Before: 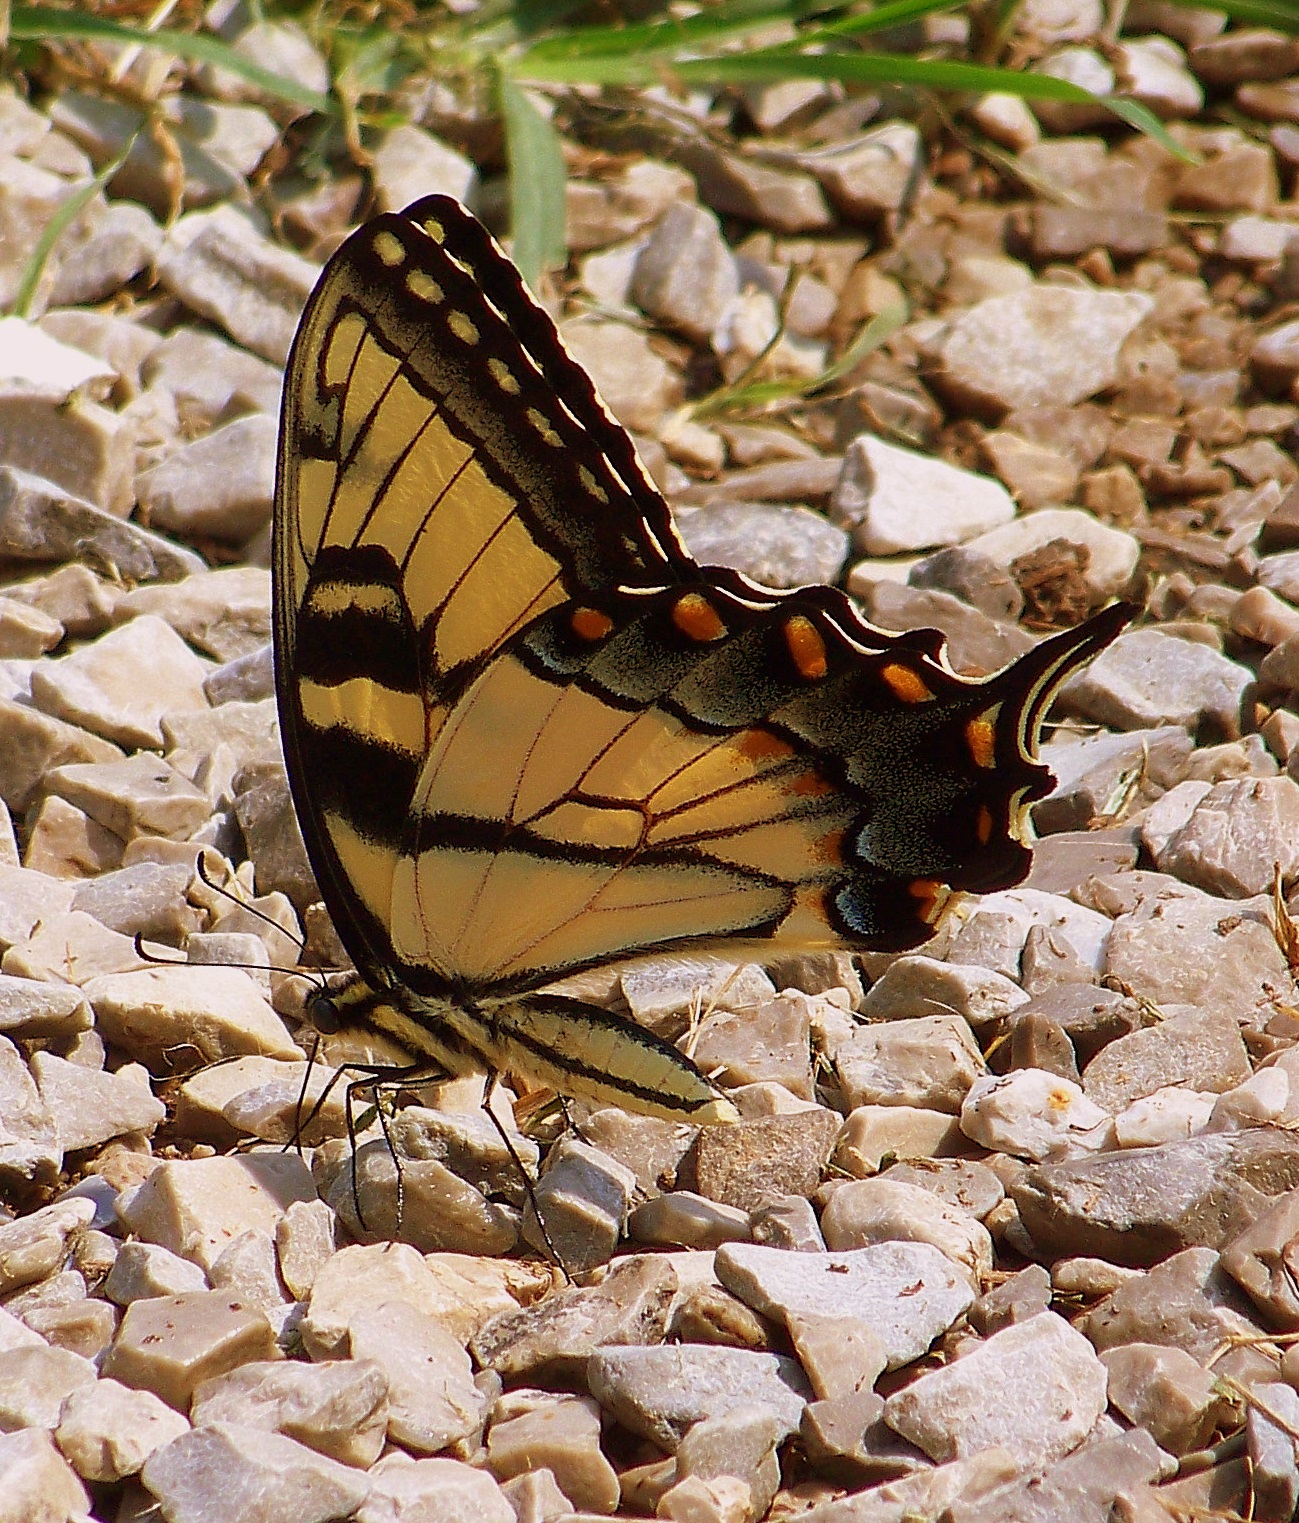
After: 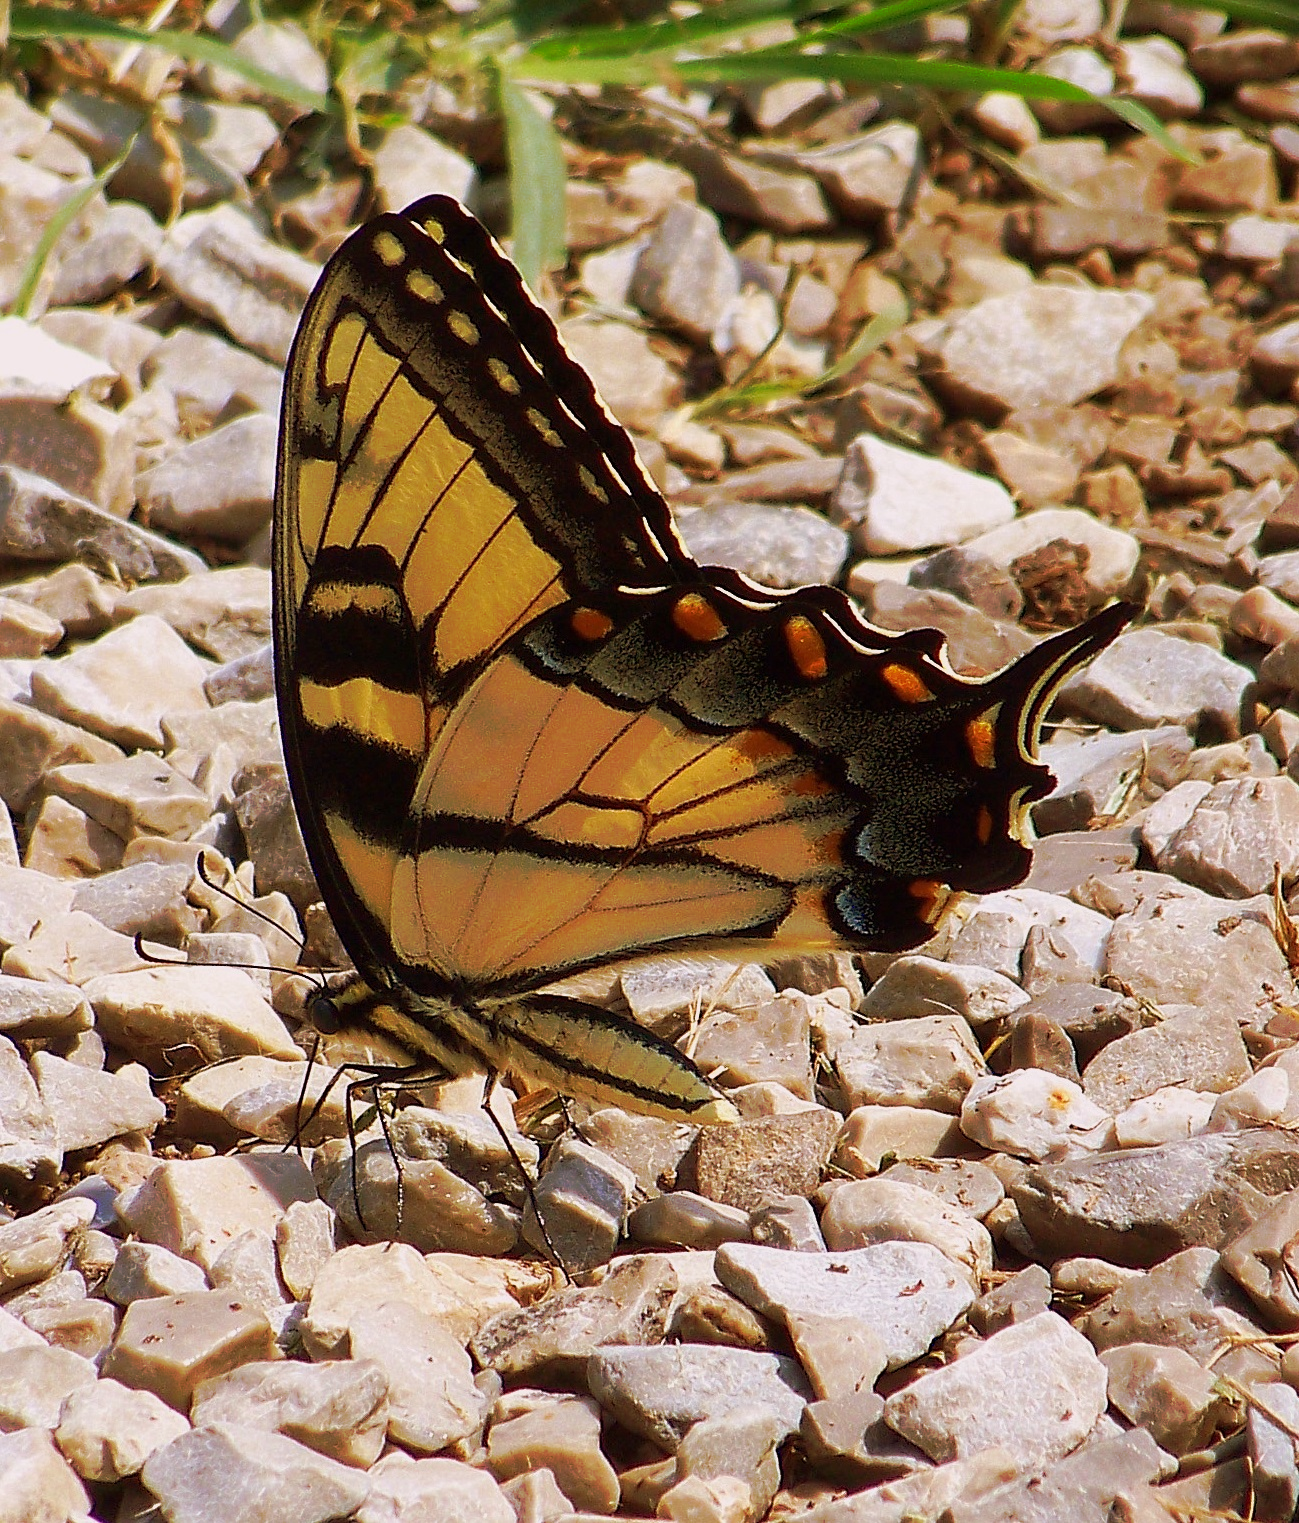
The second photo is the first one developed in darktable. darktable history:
tone curve: curves: ch0 [(0, 0) (0.003, 0.003) (0.011, 0.011) (0.025, 0.024) (0.044, 0.043) (0.069, 0.068) (0.1, 0.097) (0.136, 0.133) (0.177, 0.173) (0.224, 0.219) (0.277, 0.271) (0.335, 0.327) (0.399, 0.39) (0.468, 0.457) (0.543, 0.582) (0.623, 0.655) (0.709, 0.734) (0.801, 0.817) (0.898, 0.906) (1, 1)], preserve colors none
